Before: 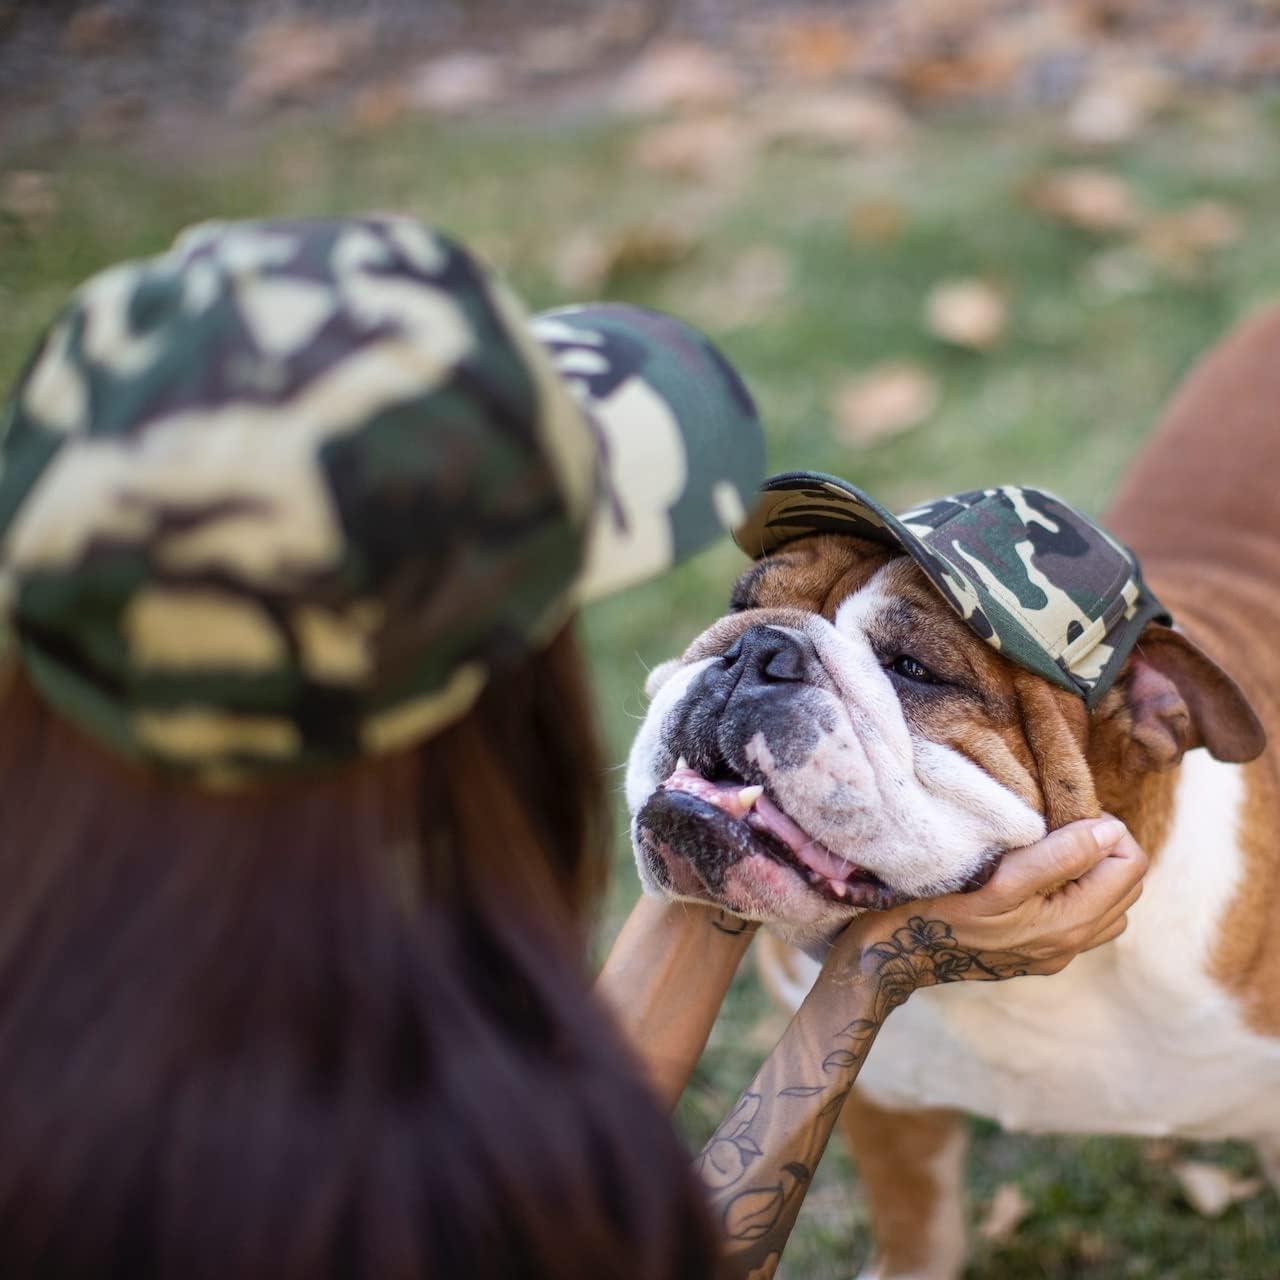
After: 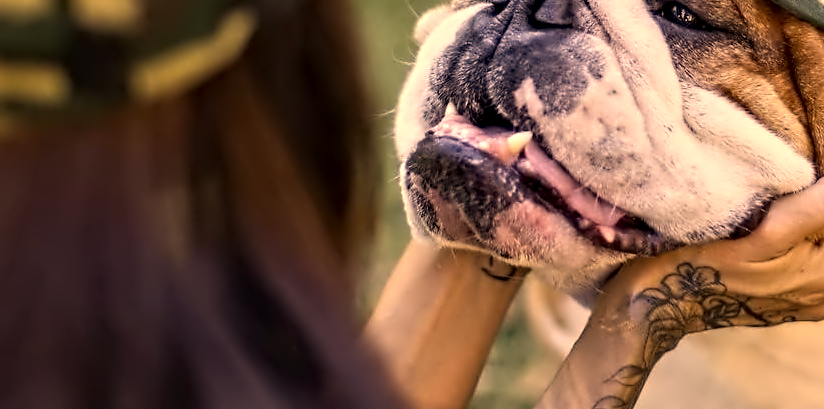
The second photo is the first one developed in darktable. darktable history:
color correction: highlights a* 15, highlights b* 31.55
crop: left 18.091%, top 51.13%, right 17.525%, bottom 16.85%
contrast equalizer: octaves 7, y [[0.5, 0.542, 0.583, 0.625, 0.667, 0.708], [0.5 ×6], [0.5 ×6], [0, 0.033, 0.067, 0.1, 0.133, 0.167], [0, 0.05, 0.1, 0.15, 0.2, 0.25]]
